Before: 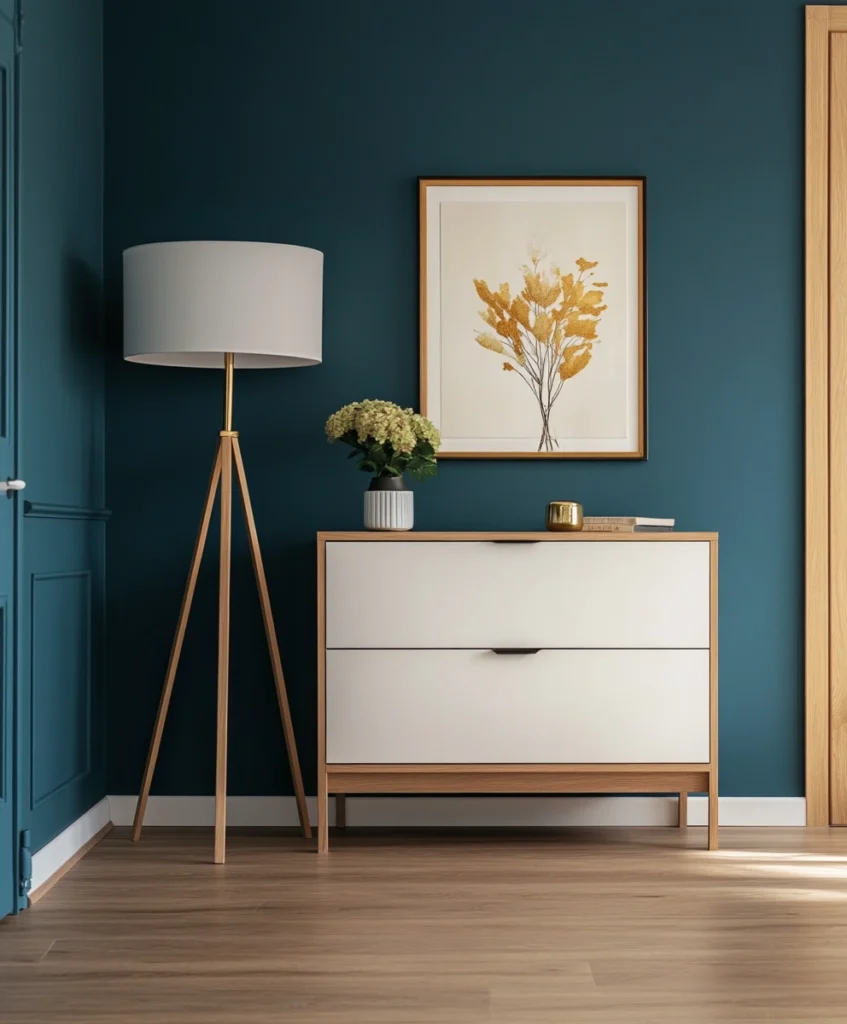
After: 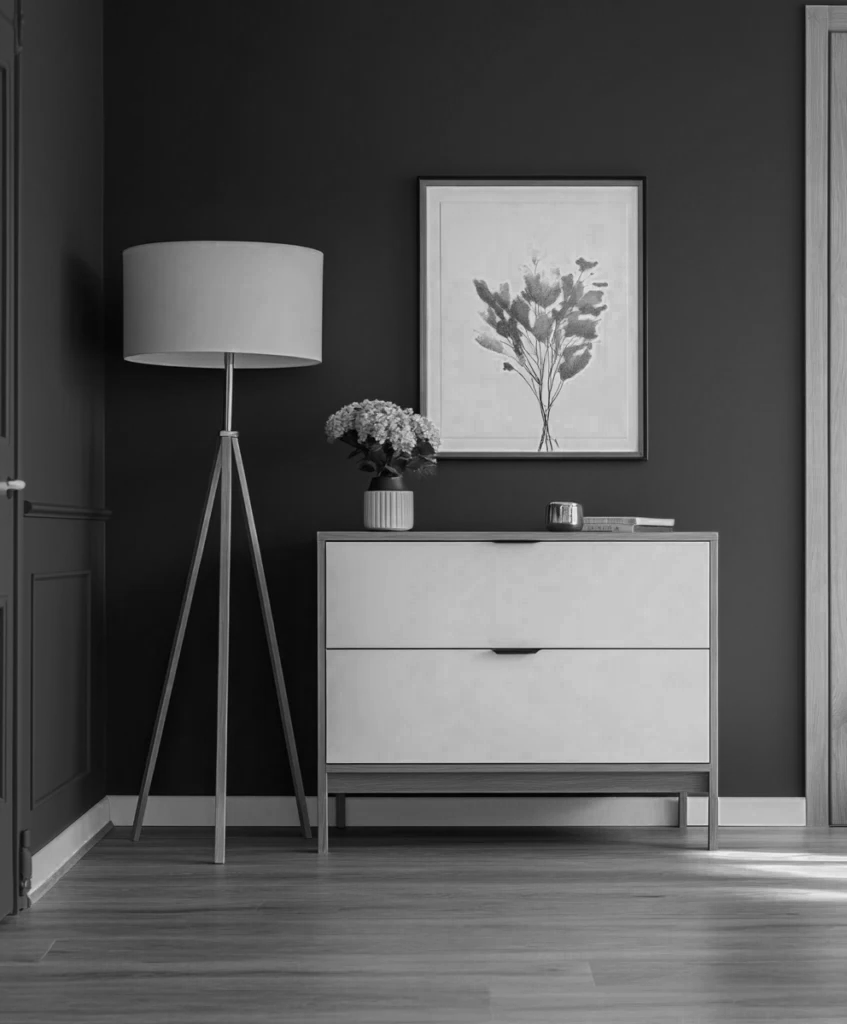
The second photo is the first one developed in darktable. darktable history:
white balance: red 0.925, blue 1.046
color zones: curves: ch0 [(0.002, 0.589) (0.107, 0.484) (0.146, 0.249) (0.217, 0.352) (0.309, 0.525) (0.39, 0.404) (0.455, 0.169) (0.597, 0.055) (0.724, 0.212) (0.775, 0.691) (0.869, 0.571) (1, 0.587)]; ch1 [(0, 0) (0.143, 0) (0.286, 0) (0.429, 0) (0.571, 0) (0.714, 0) (0.857, 0)]
